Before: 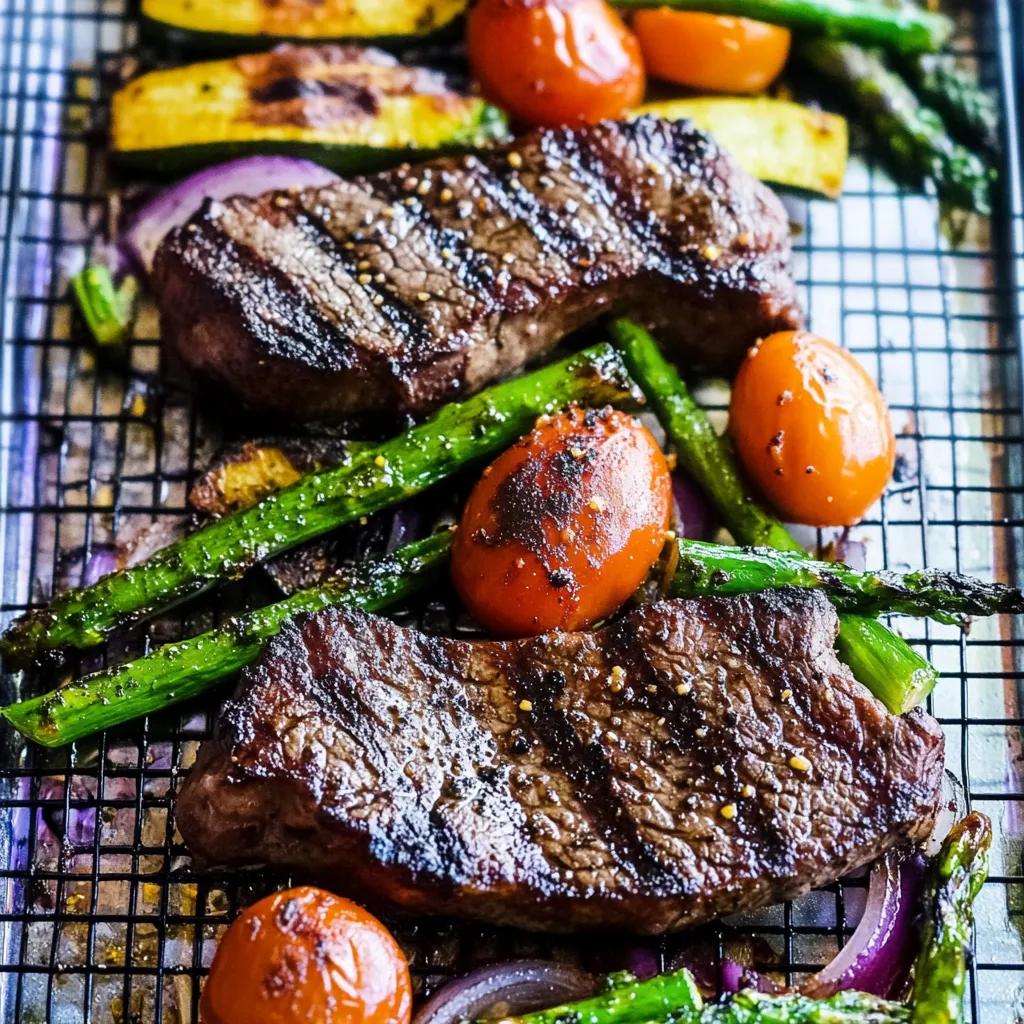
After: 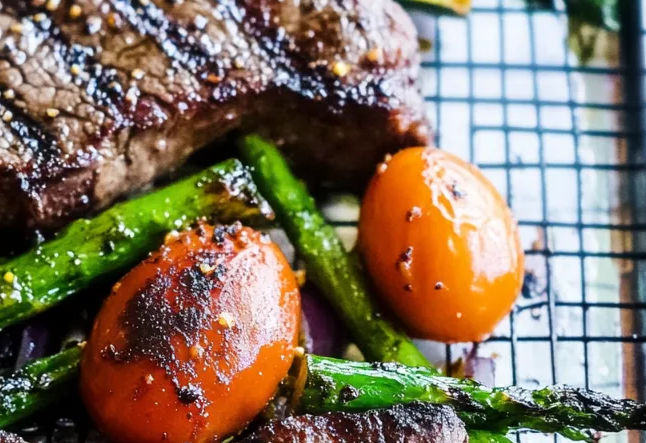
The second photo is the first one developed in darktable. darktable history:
crop: left 36.288%, top 17.97%, right 0.623%, bottom 38.753%
